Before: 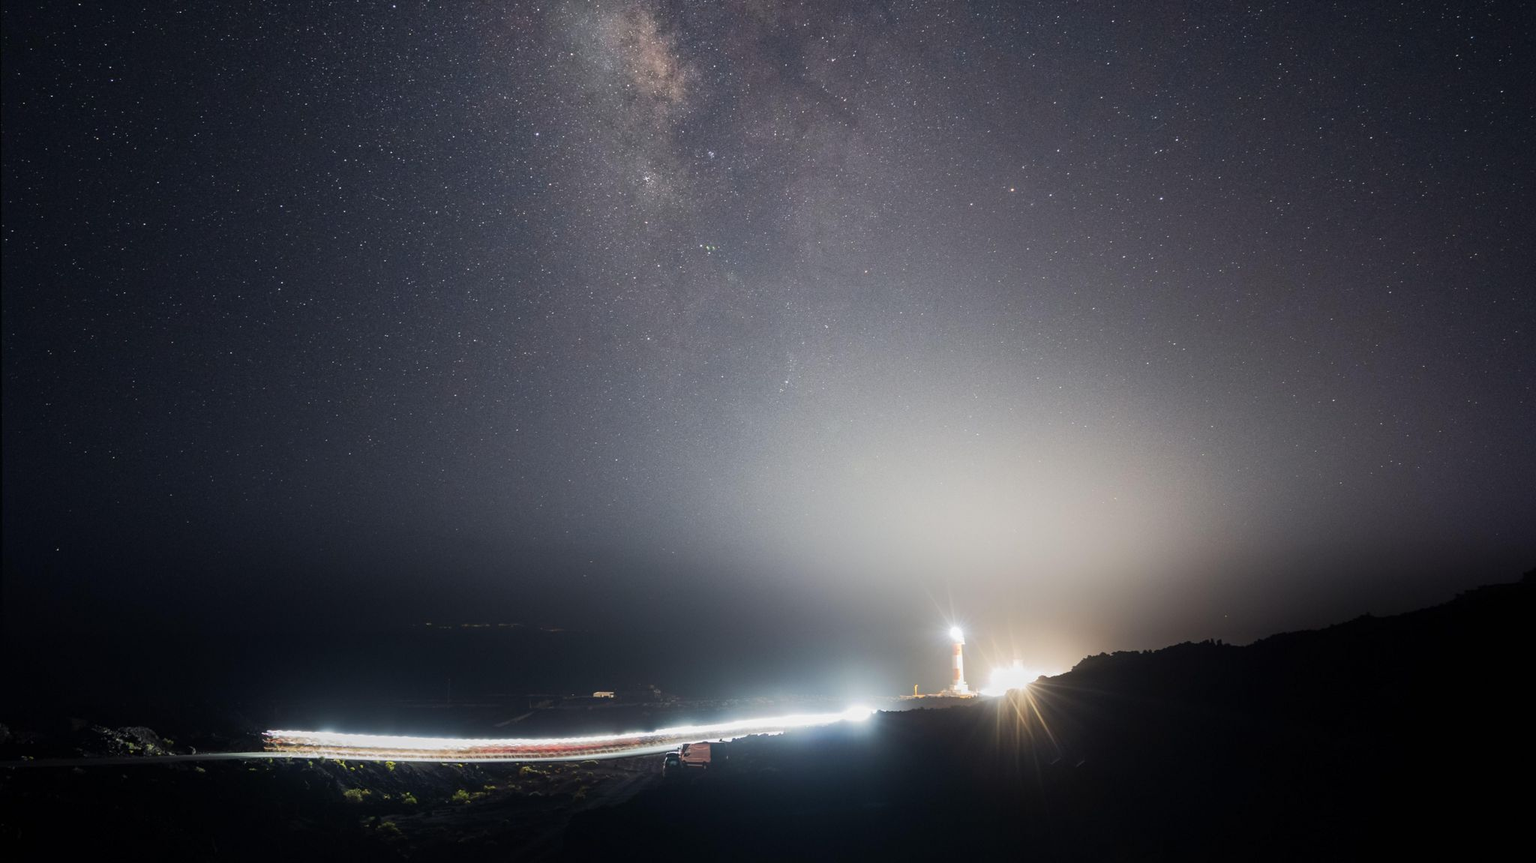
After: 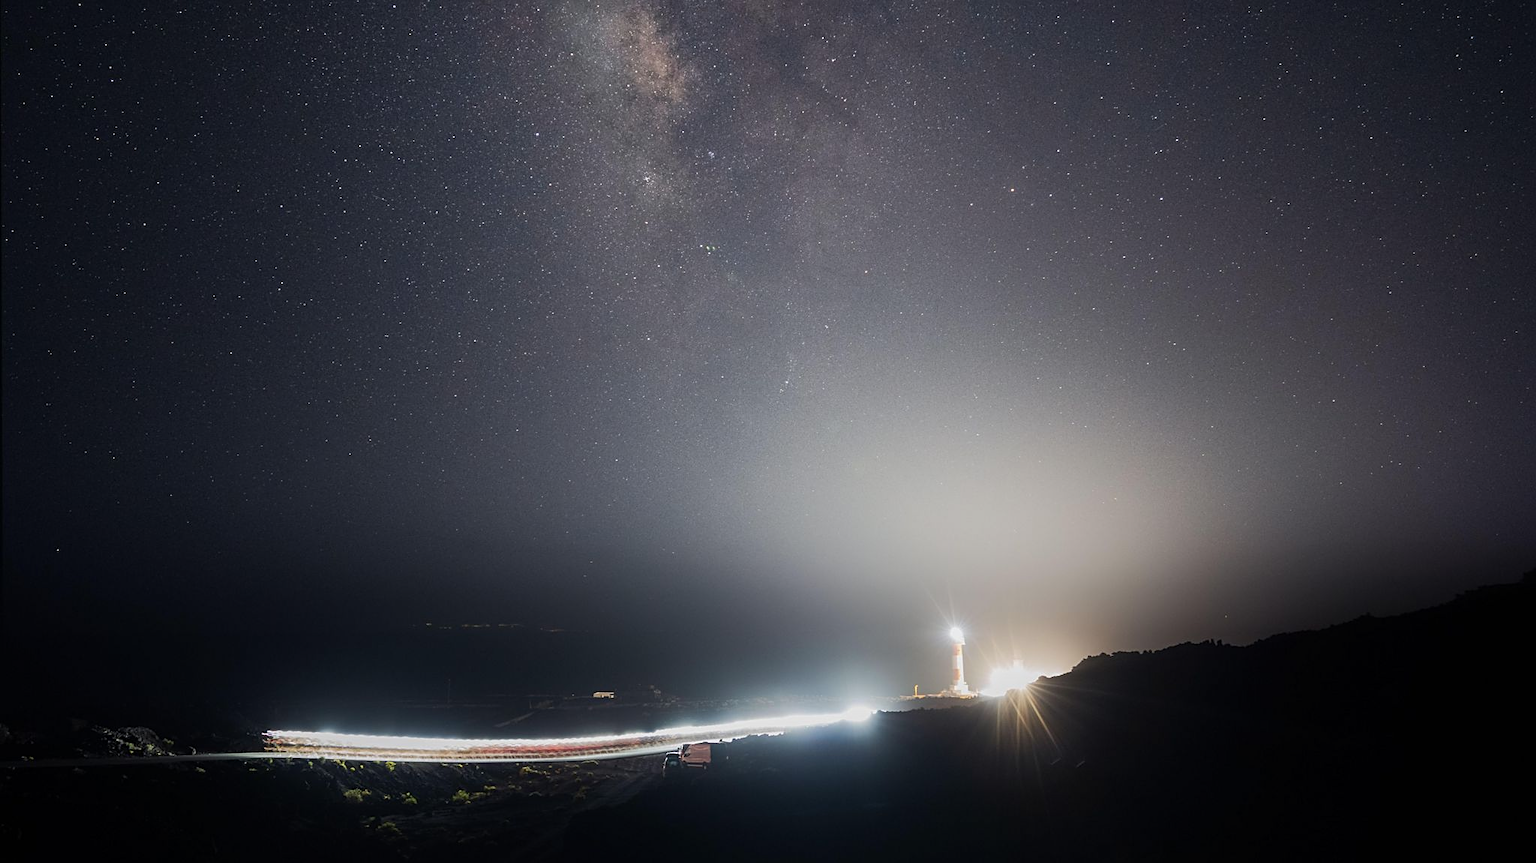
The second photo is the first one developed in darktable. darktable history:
exposure: exposure -0.177 EV, compensate highlight preservation false
sharpen: on, module defaults
